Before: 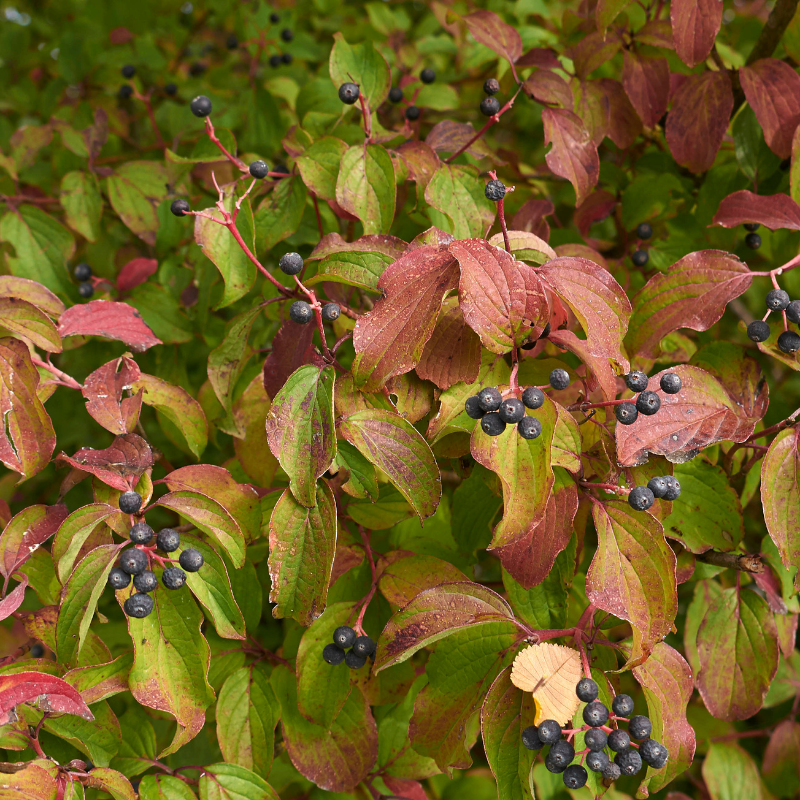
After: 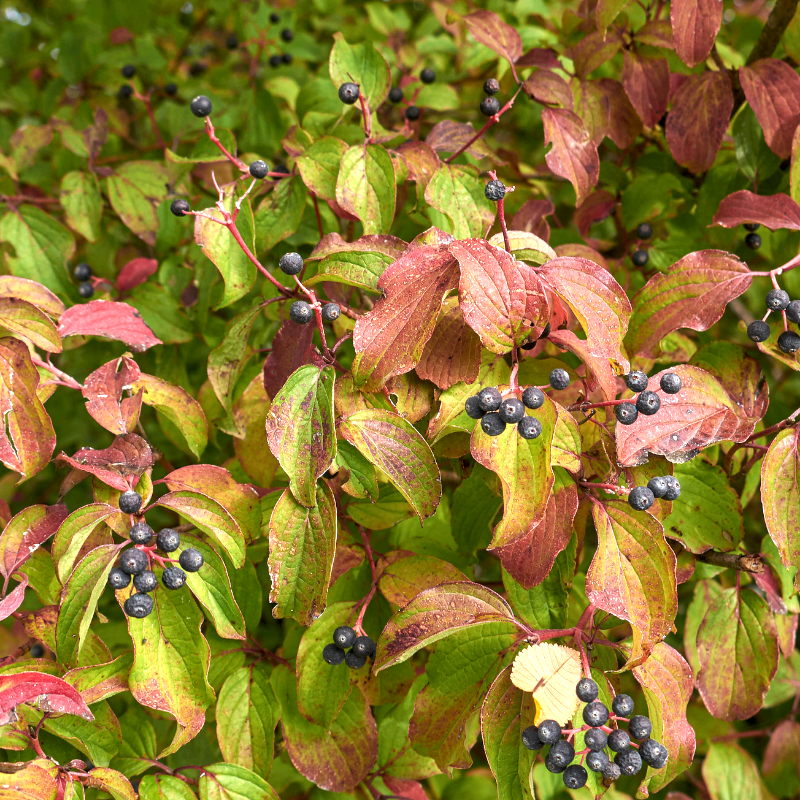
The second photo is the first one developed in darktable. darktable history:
white balance: red 0.986, blue 1.01
exposure: black level correction 0, exposure 0.7 EV, compensate exposure bias true, compensate highlight preservation false
local contrast: detail 130%
